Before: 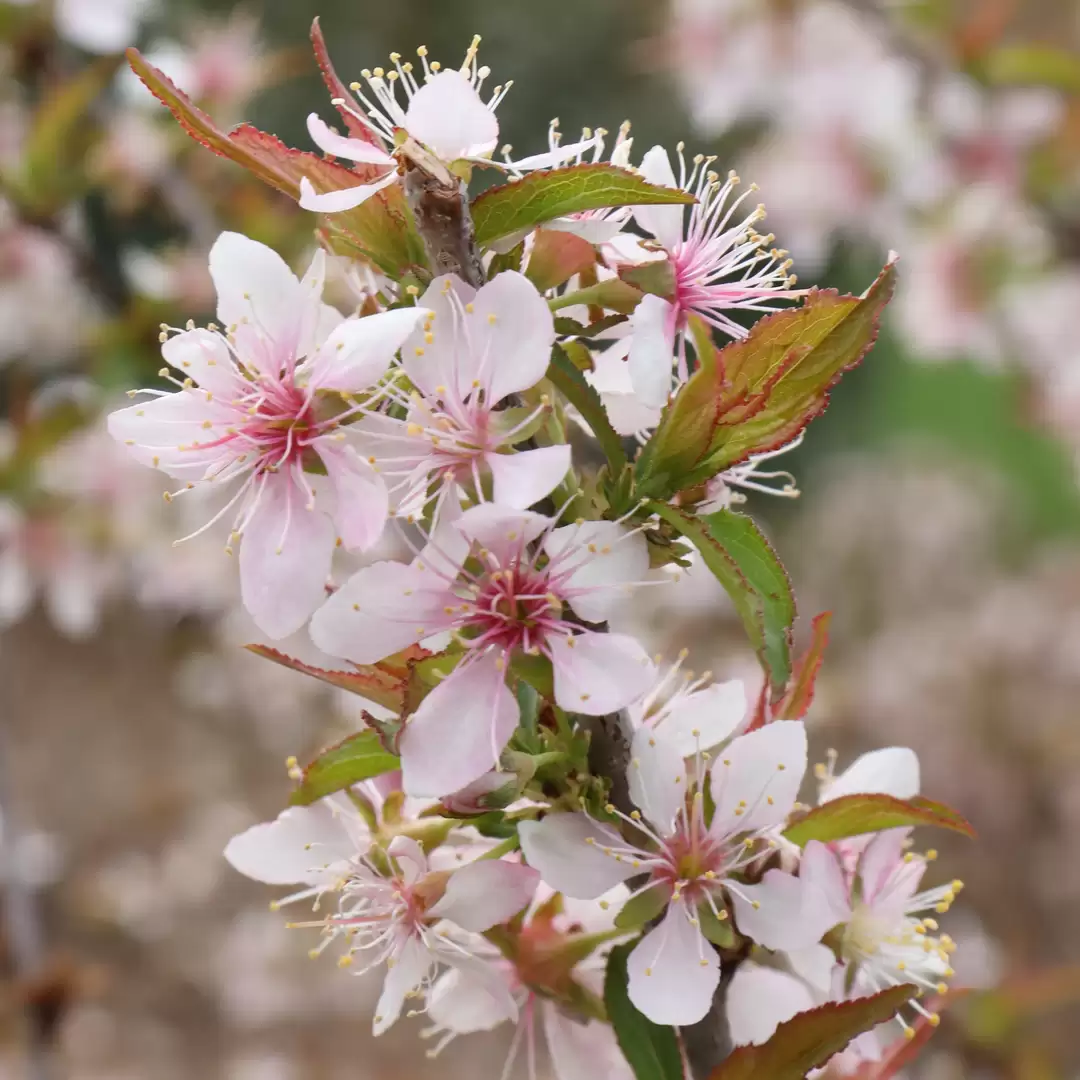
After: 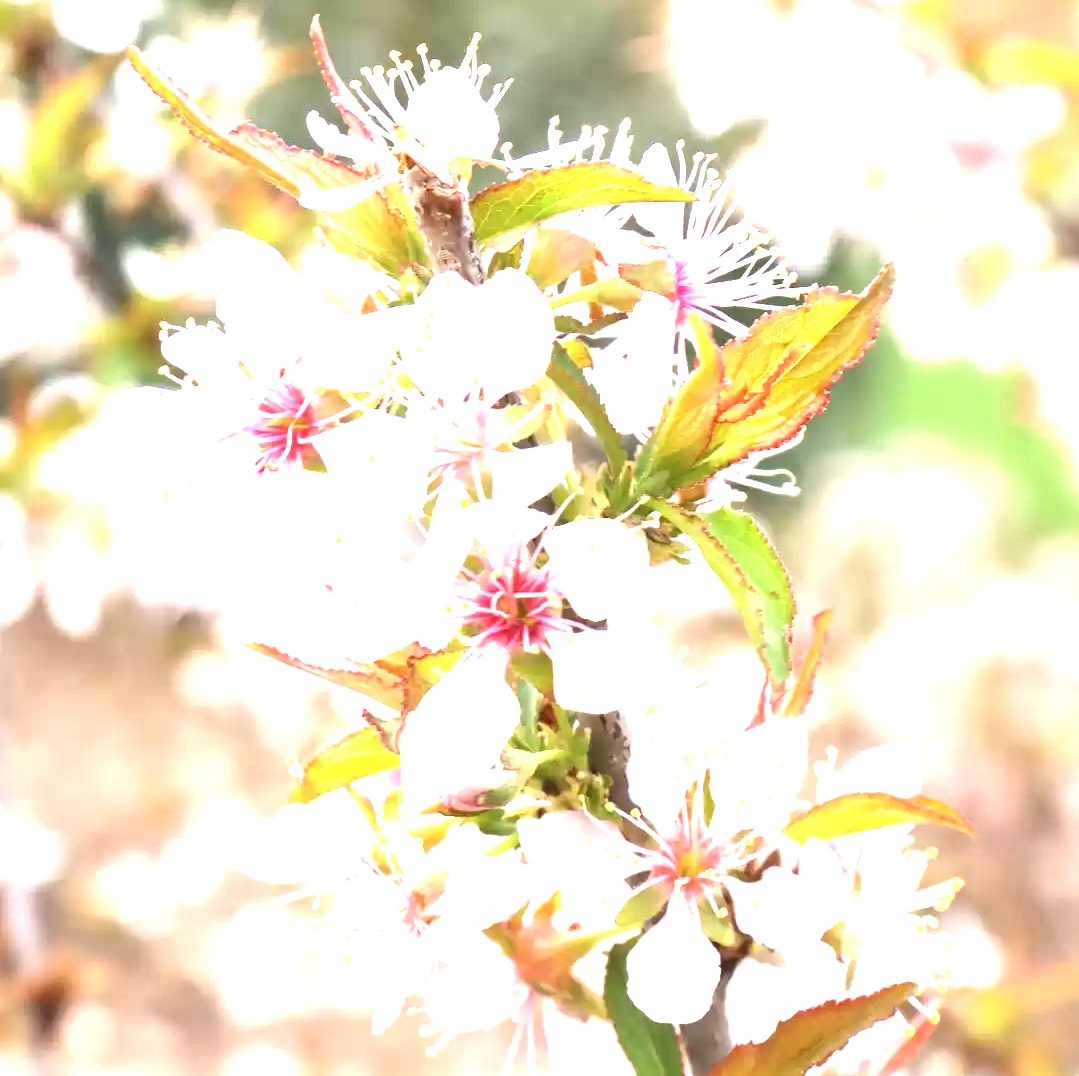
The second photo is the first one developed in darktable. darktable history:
exposure: exposure 2.276 EV, compensate highlight preservation false
crop: top 0.245%, bottom 0.102%
